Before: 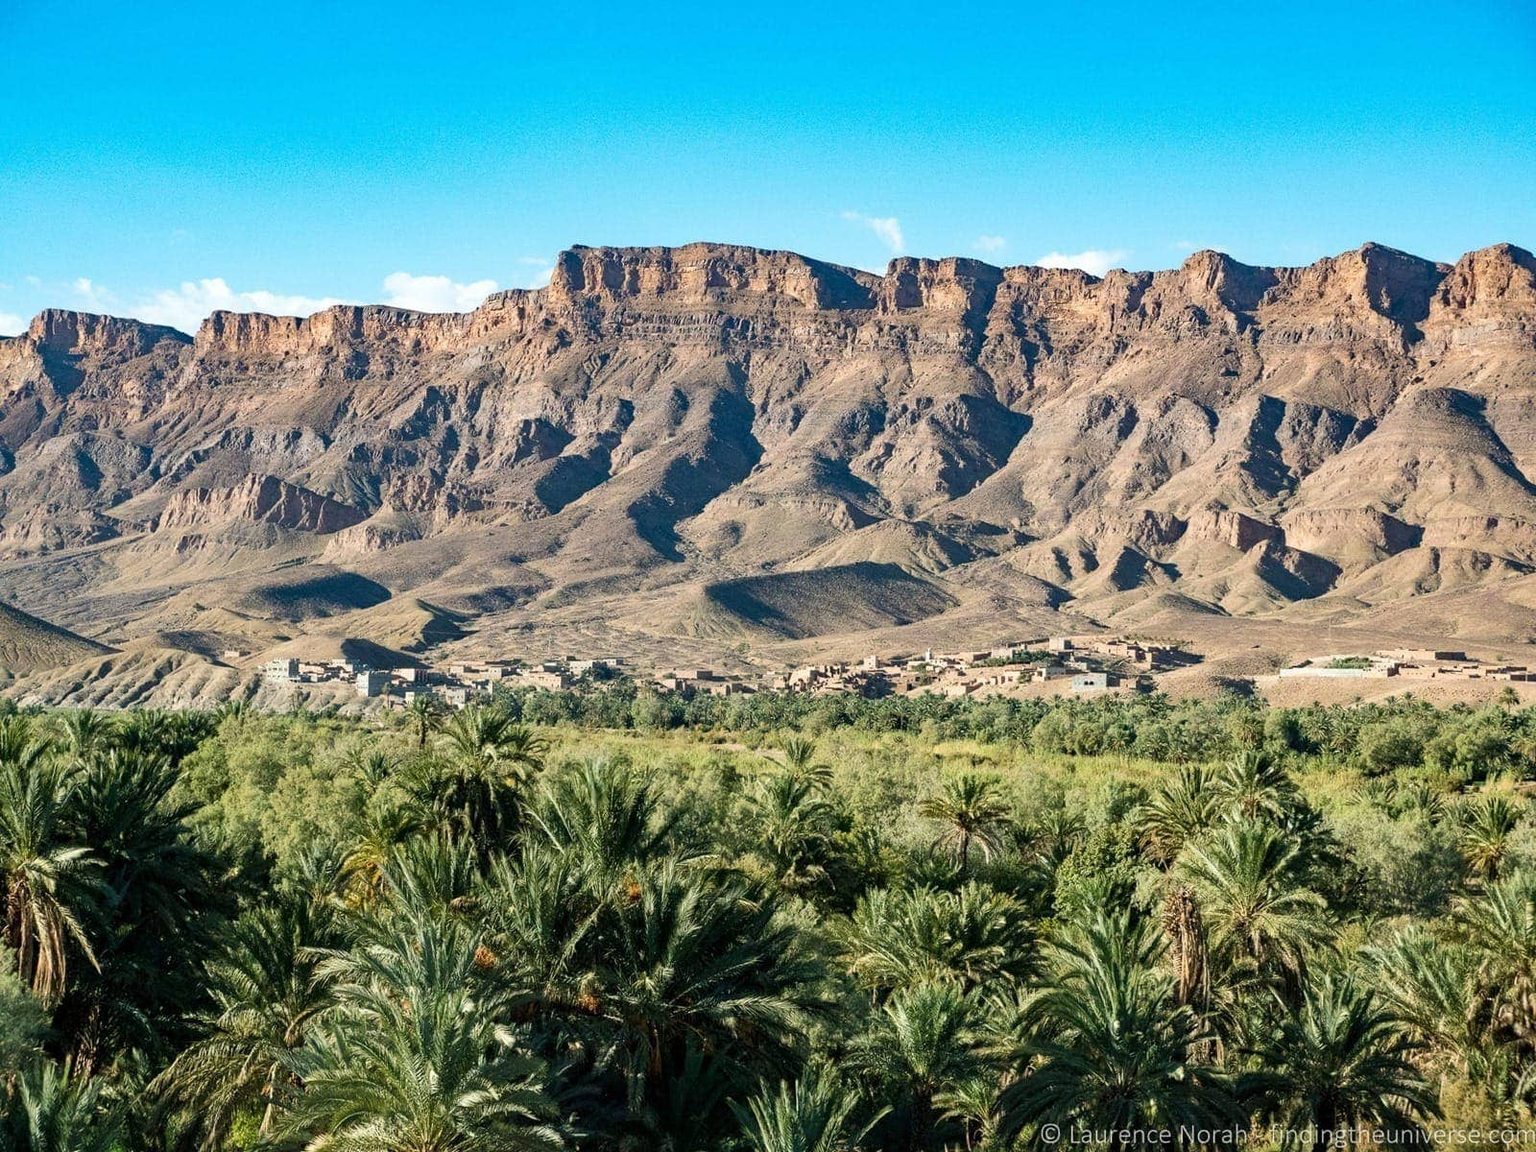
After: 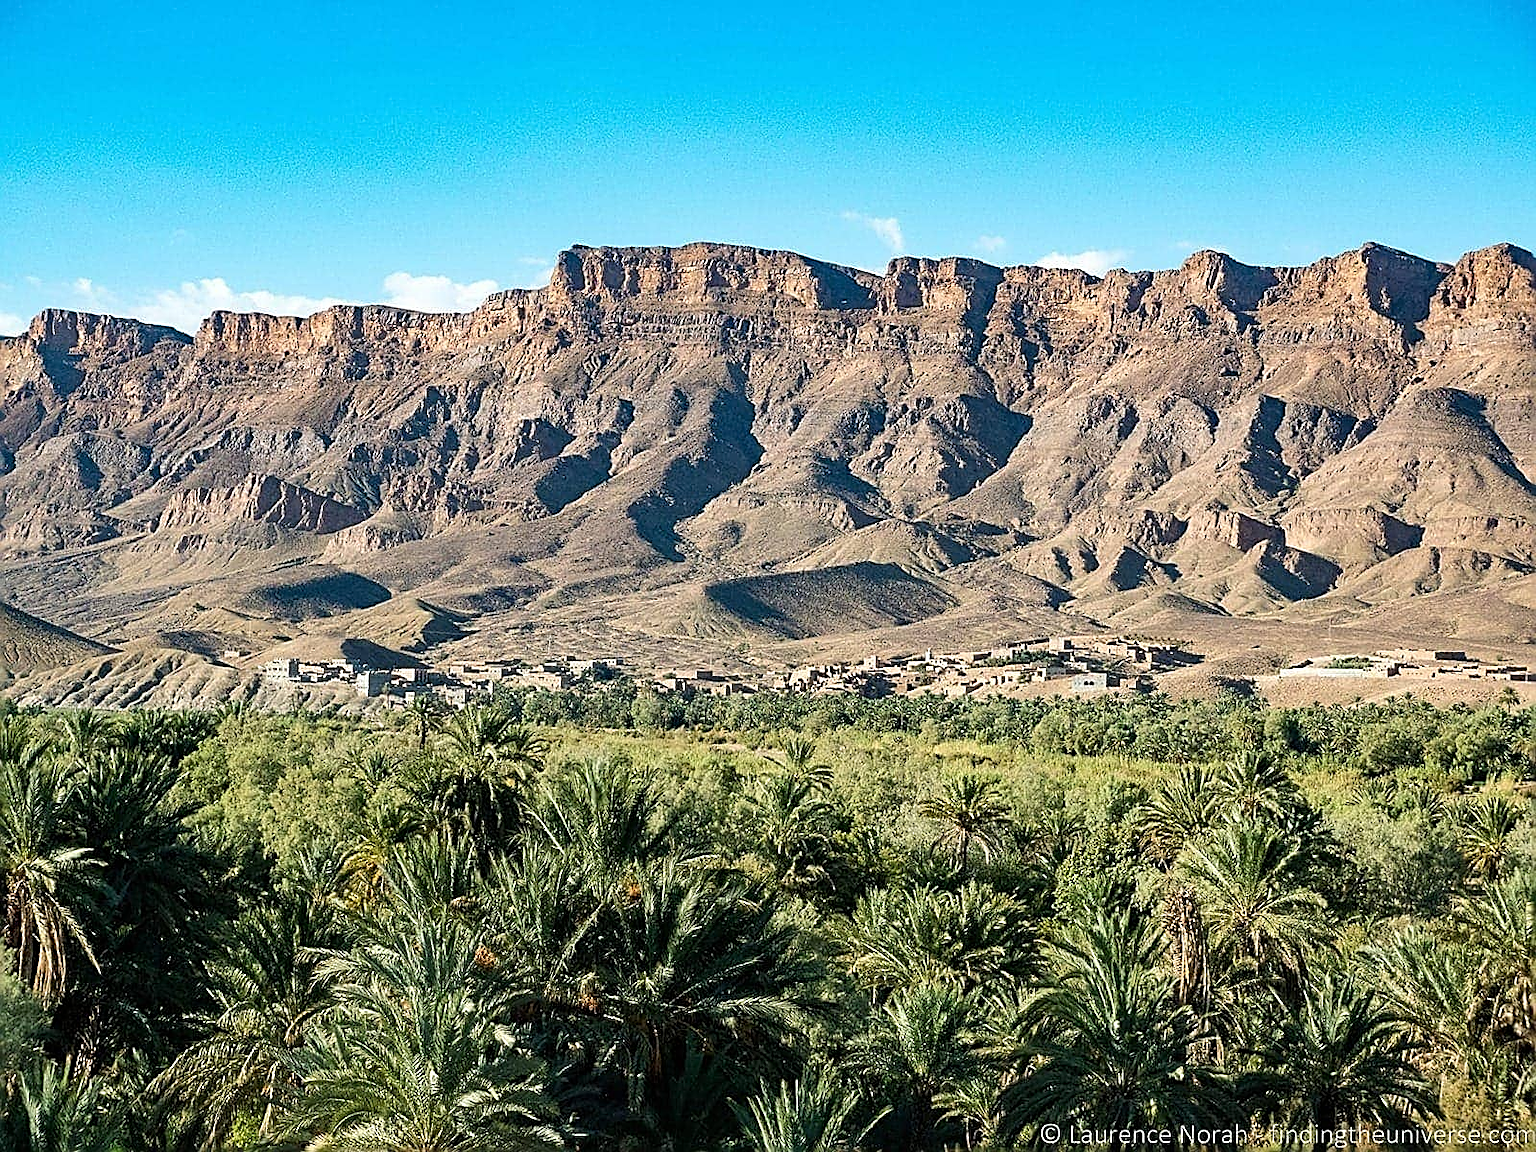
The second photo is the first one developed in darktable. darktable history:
sharpen: radius 1.717, amount 1.294
